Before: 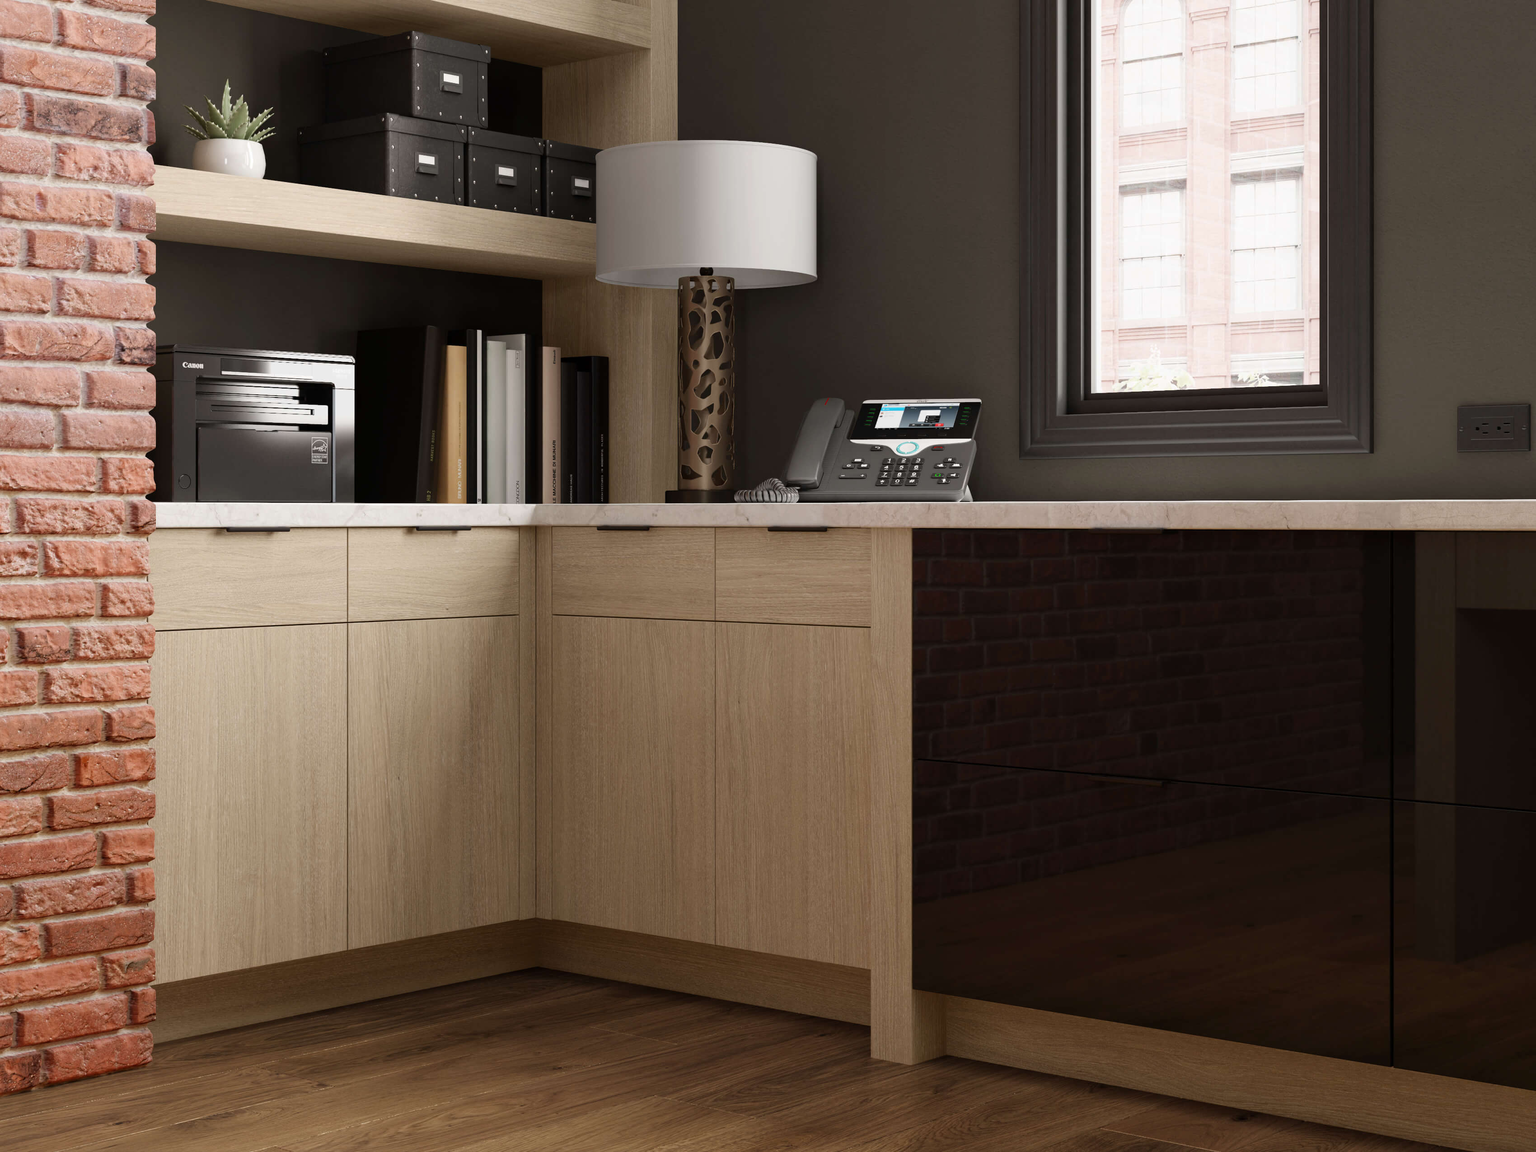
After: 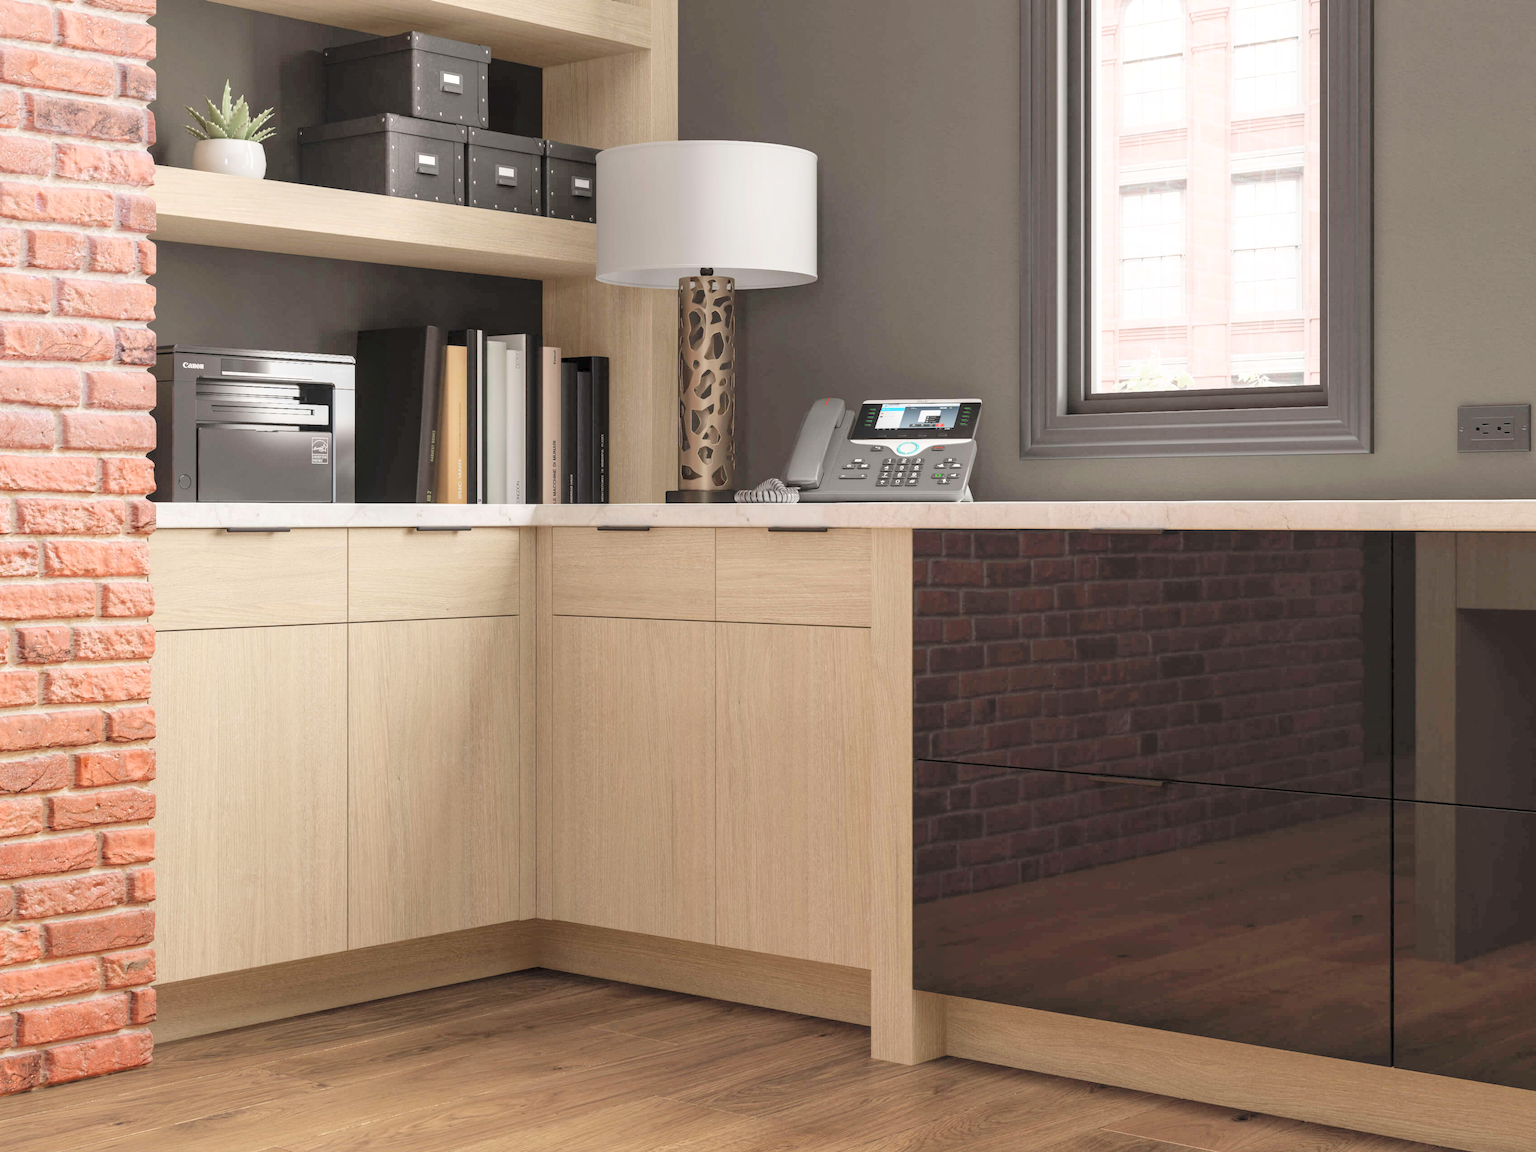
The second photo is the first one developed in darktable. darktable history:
local contrast: on, module defaults
levels: gray 50.76%, white 90.73%, levels [0, 0.445, 1]
contrast brightness saturation: brightness 0.277
